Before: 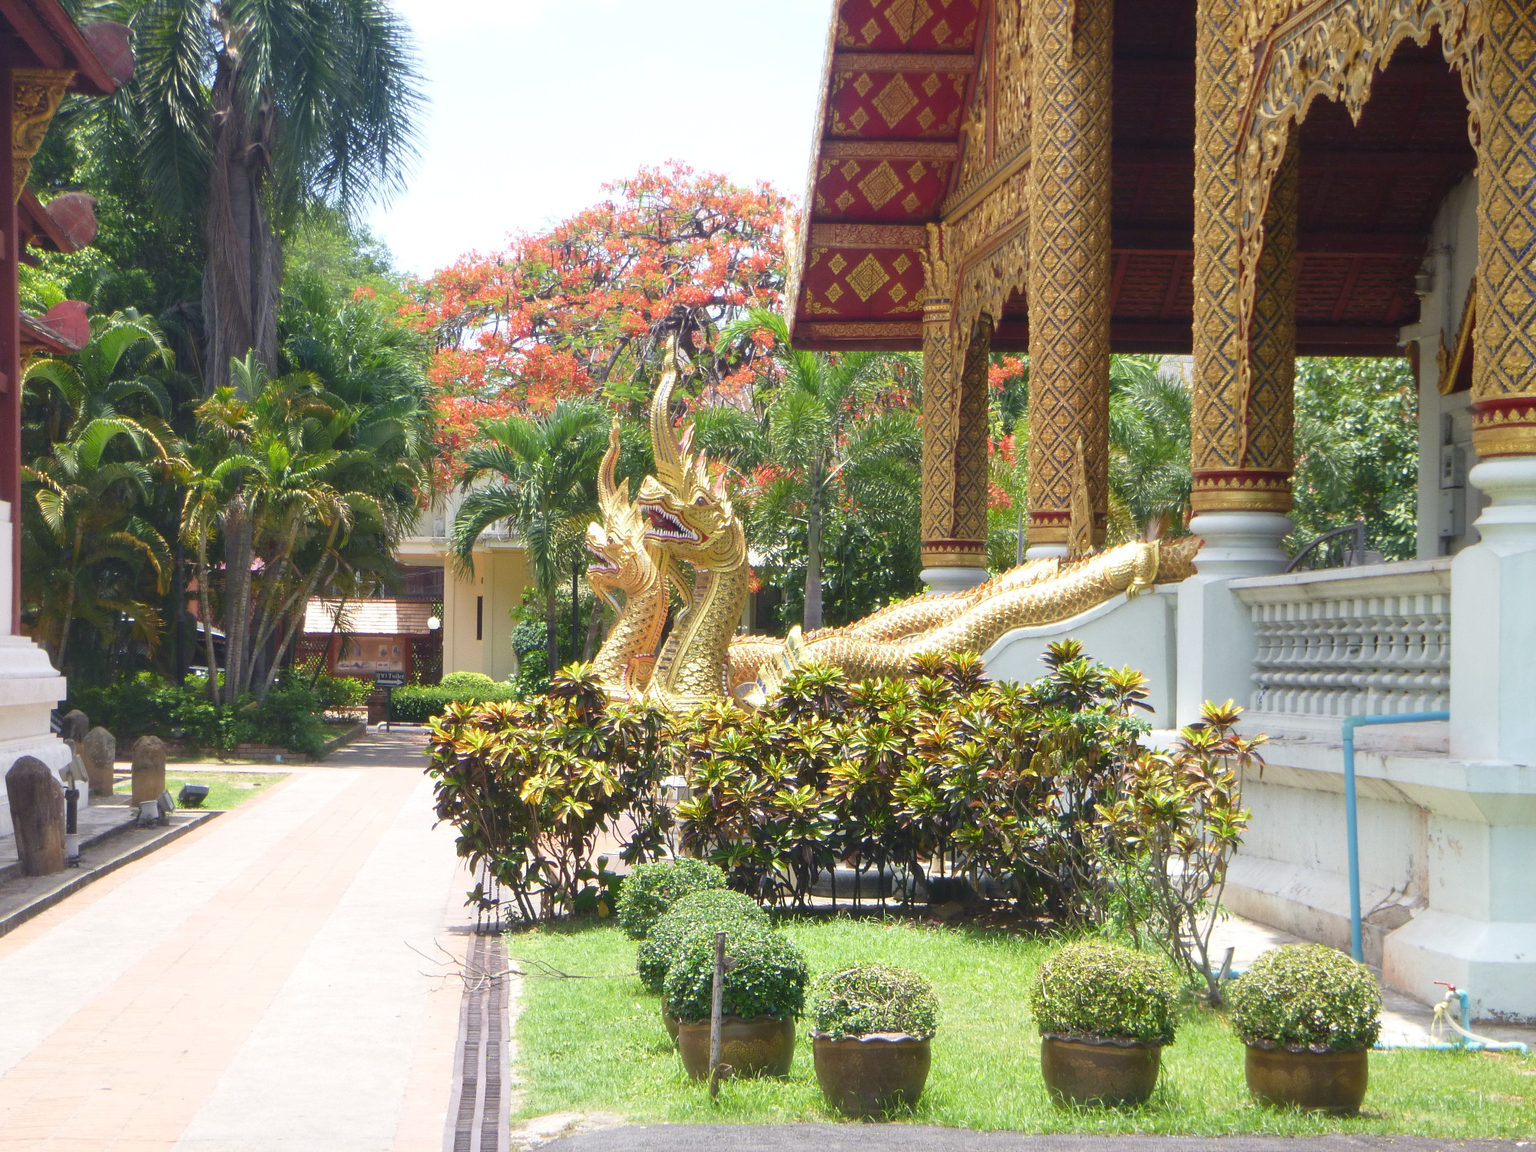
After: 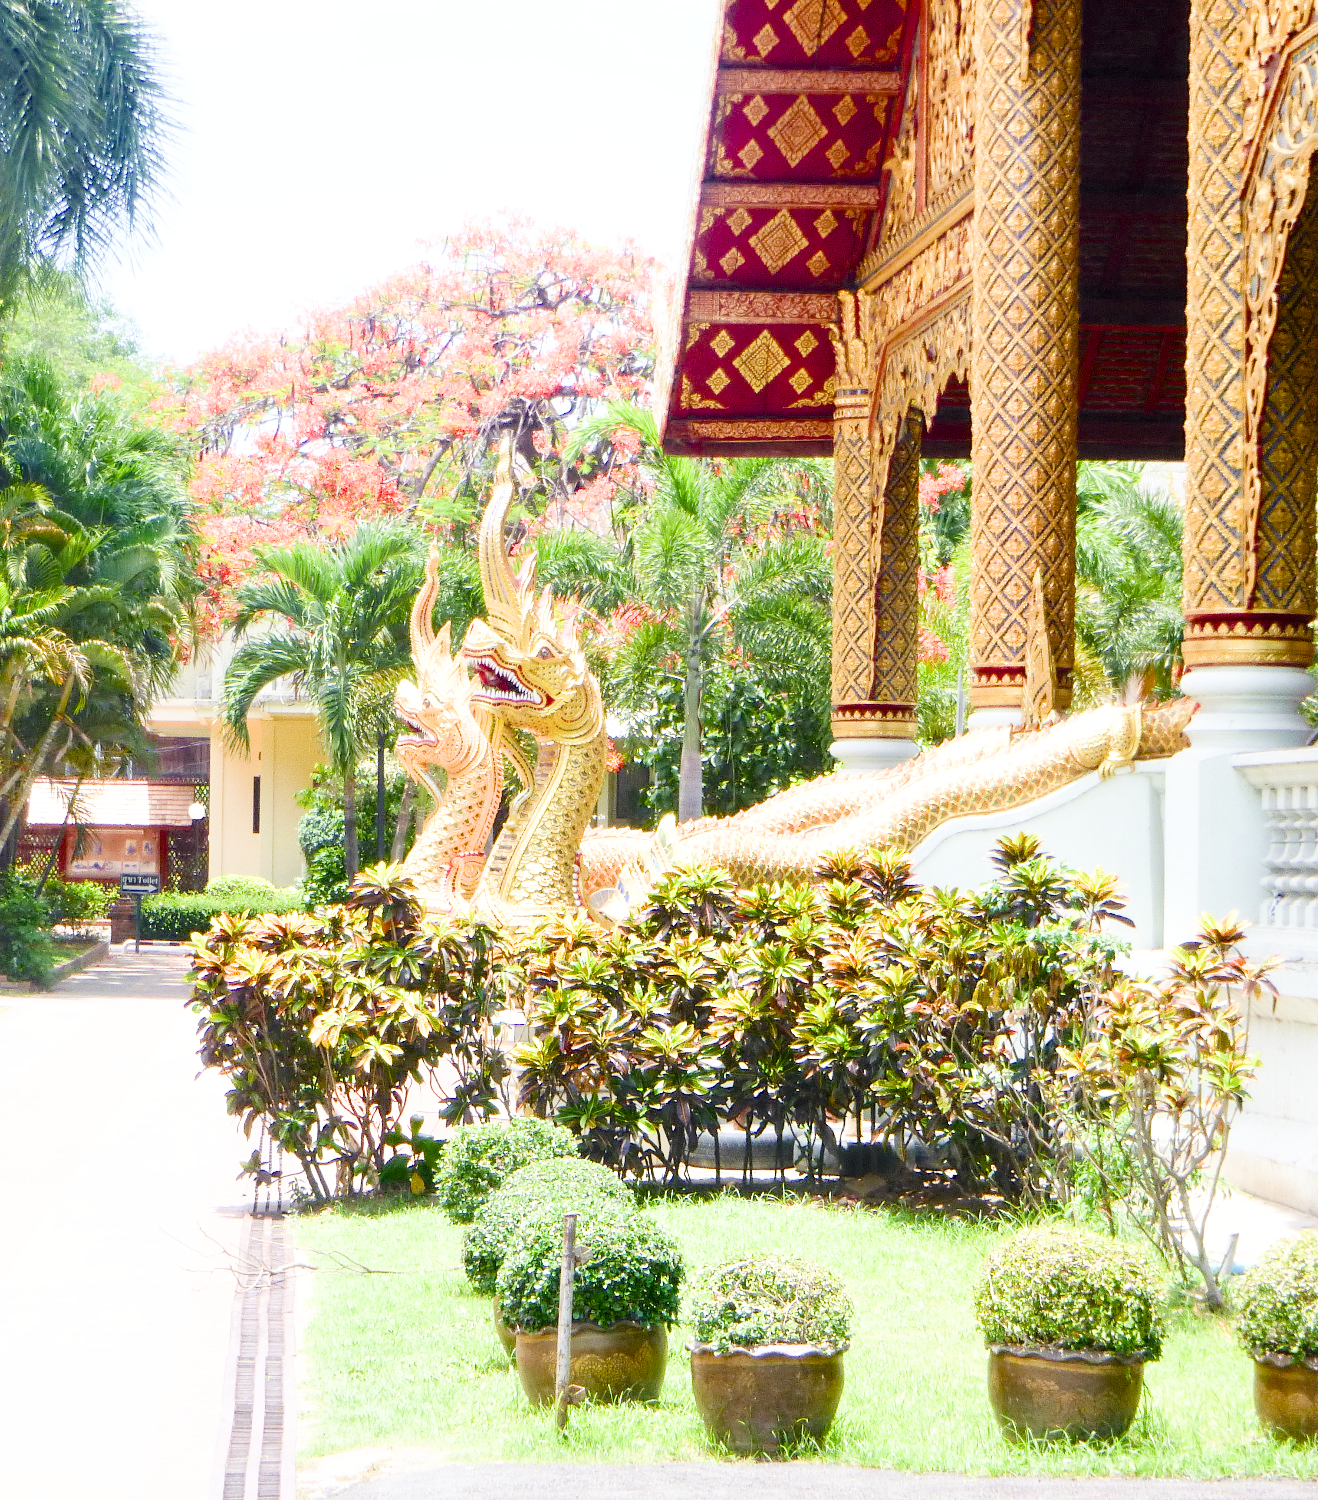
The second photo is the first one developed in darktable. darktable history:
filmic rgb: black relative exposure -5.04 EV, white relative exposure 3.96 EV, threshold 5.94 EV, hardness 2.88, contrast 1.297, highlights saturation mix -29.55%, enable highlight reconstruction true
crop and rotate: left 18.429%, right 15.645%
exposure: black level correction 0, exposure 1.199 EV, compensate highlight preservation false
color balance rgb: perceptual saturation grading › global saturation 19.91%, perceptual saturation grading › highlights -25.245%, perceptual saturation grading › shadows 49.555%, perceptual brilliance grading › global brilliance 12.572%, saturation formula JzAzBz (2021)
